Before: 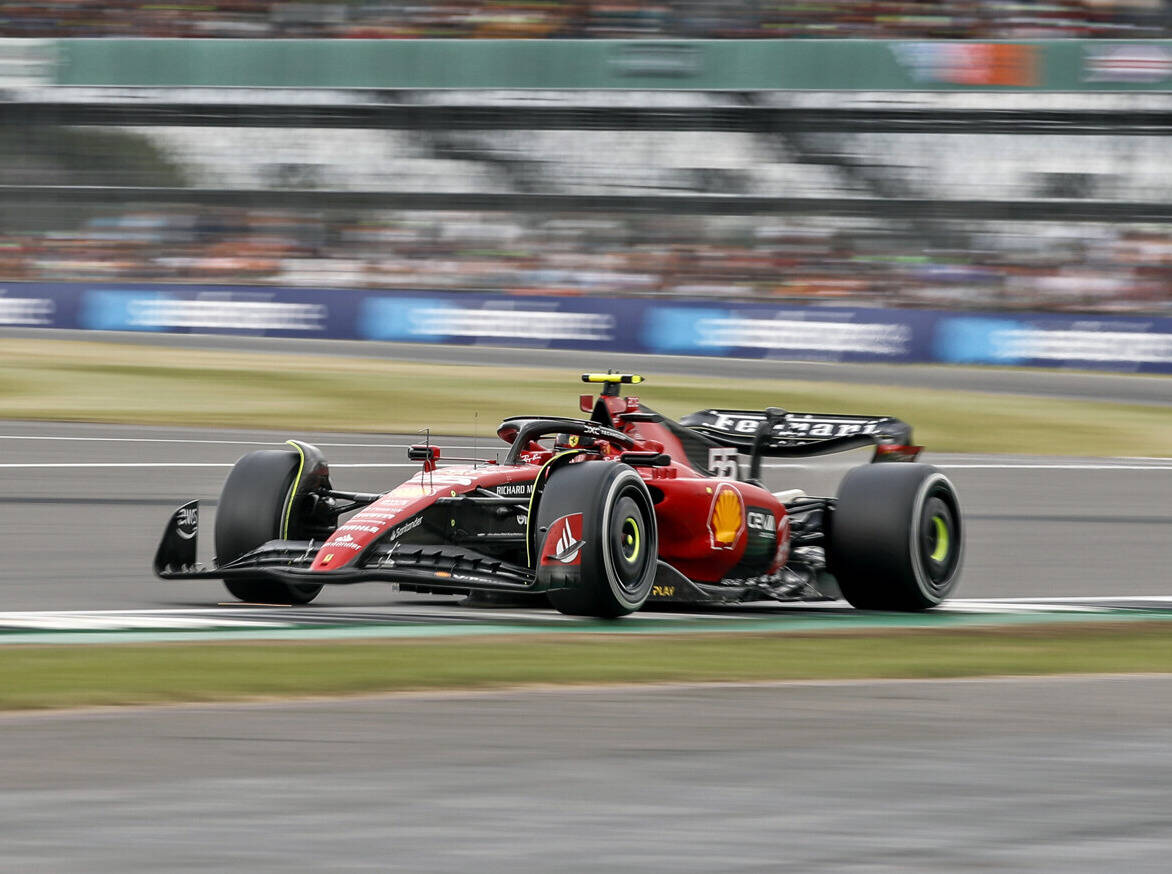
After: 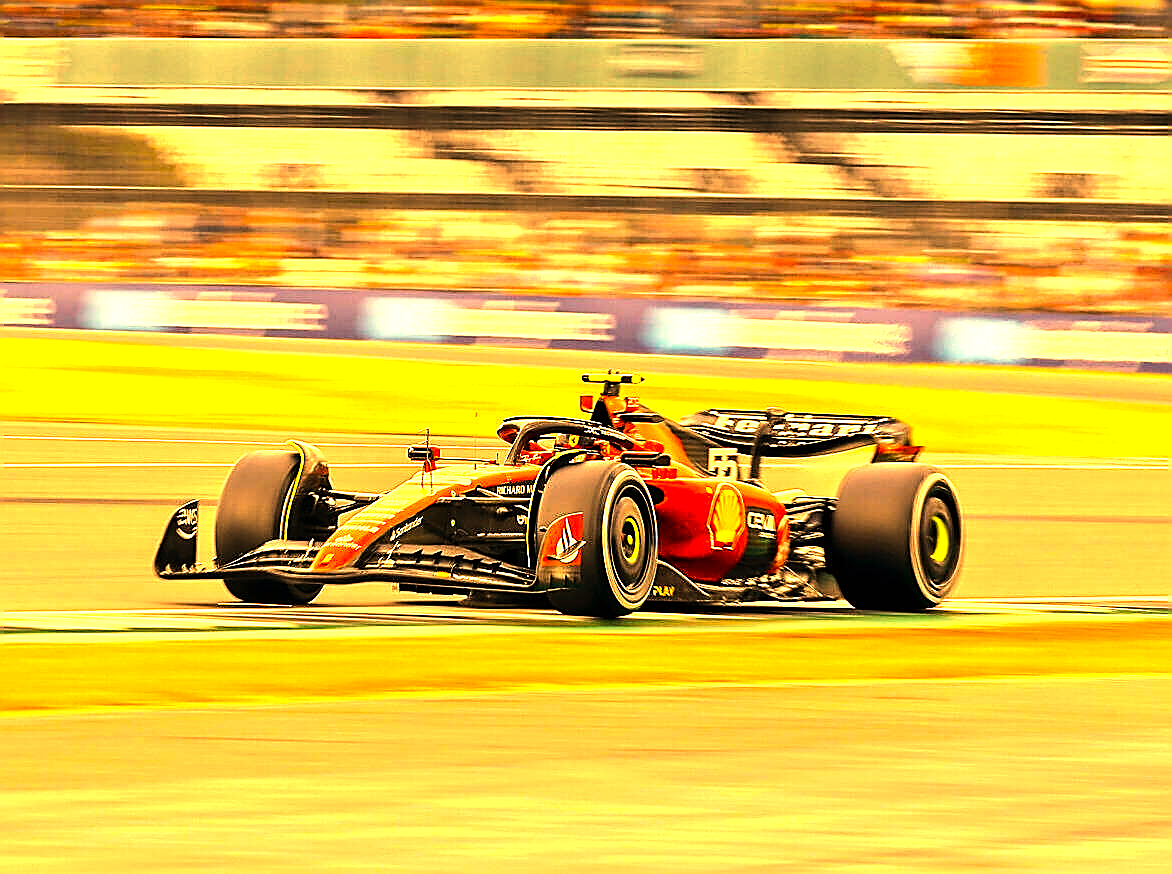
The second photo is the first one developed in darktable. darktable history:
shadows and highlights: shadows -10, white point adjustment 1.5, highlights 10
white balance: red 1.467, blue 0.684
color balance rgb: linear chroma grading › global chroma 15%, perceptual saturation grading › global saturation 30%
exposure: exposure 0.935 EV, compensate highlight preservation false
tone equalizer: -8 EV -0.75 EV, -7 EV -0.7 EV, -6 EV -0.6 EV, -5 EV -0.4 EV, -3 EV 0.4 EV, -2 EV 0.6 EV, -1 EV 0.7 EV, +0 EV 0.75 EV, edges refinement/feathering 500, mask exposure compensation -1.57 EV, preserve details no
sharpen: radius 1.4, amount 1.25, threshold 0.7
